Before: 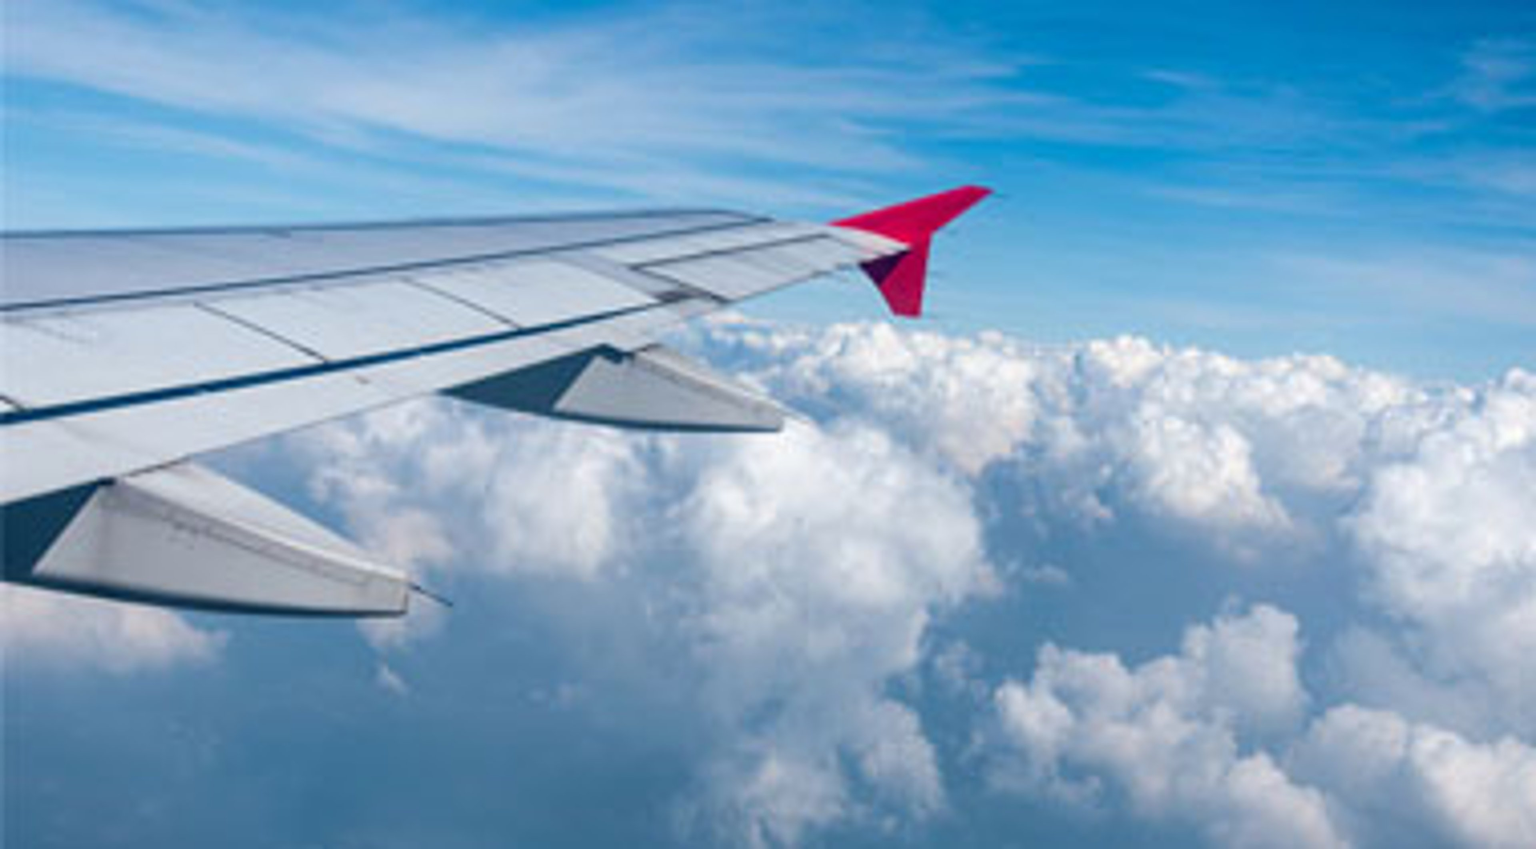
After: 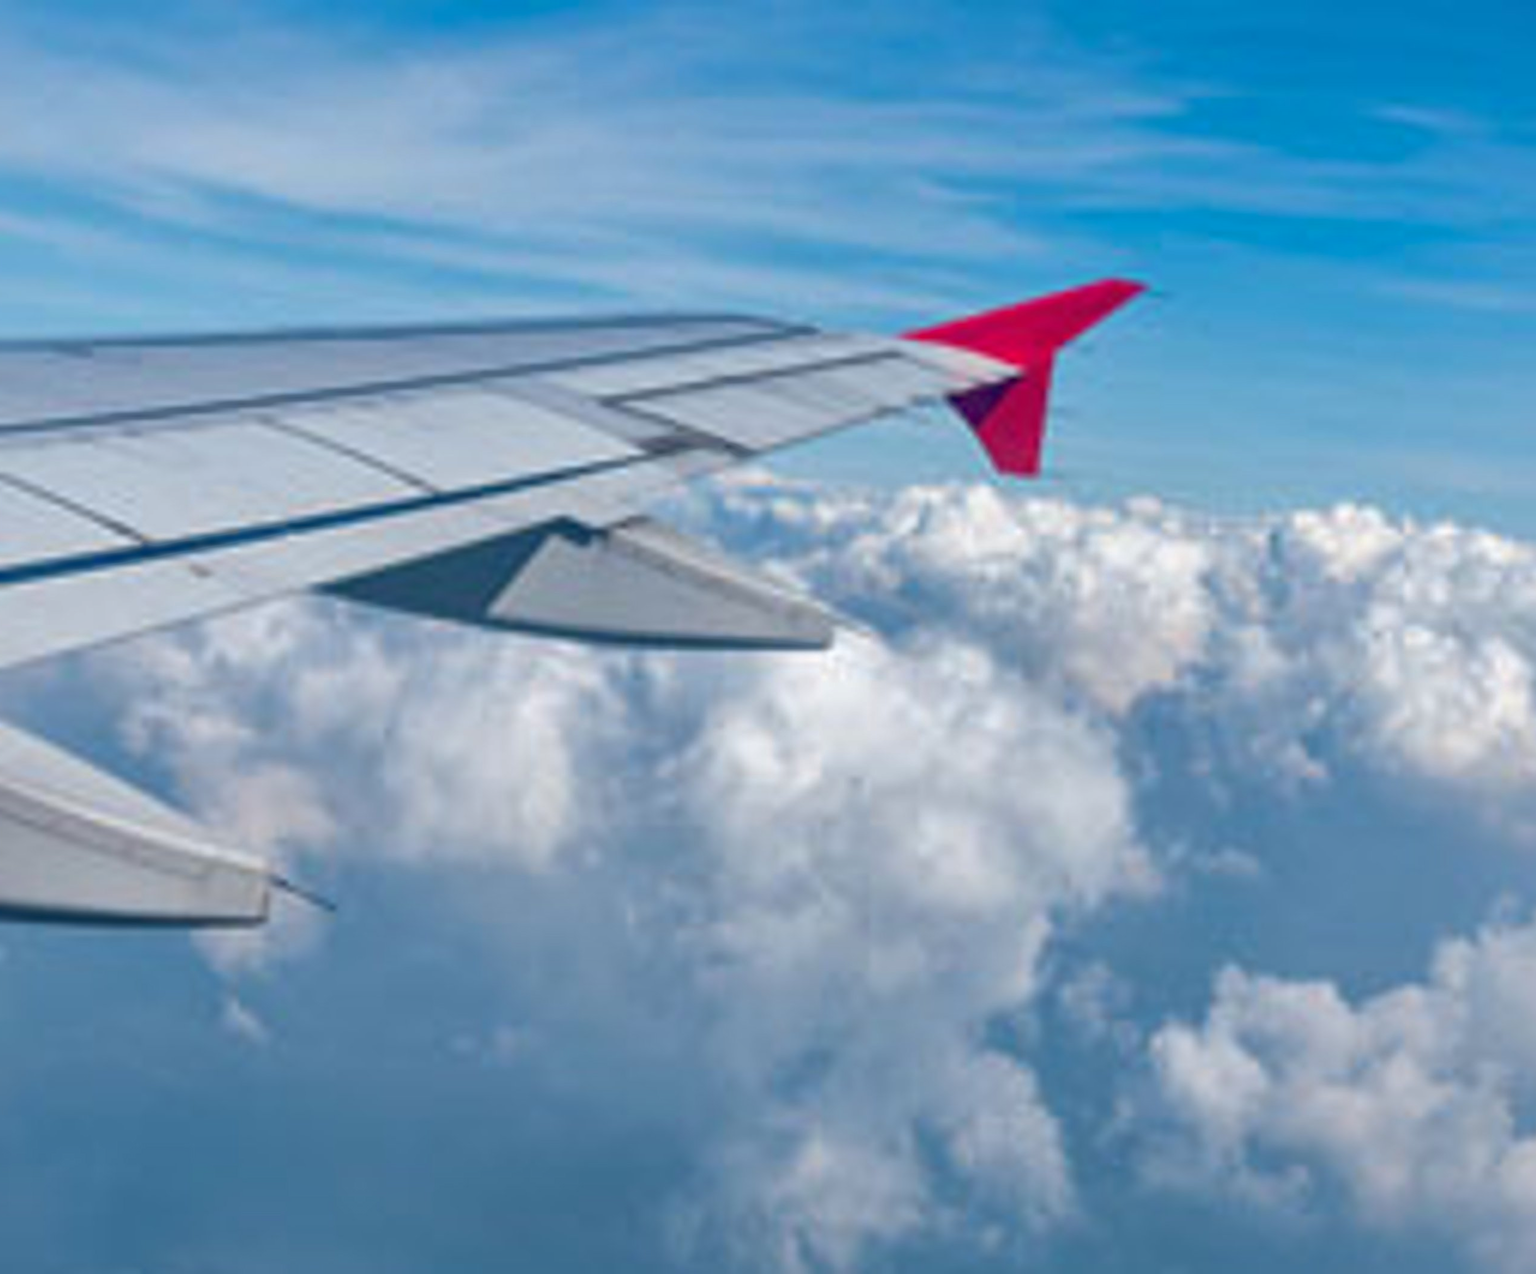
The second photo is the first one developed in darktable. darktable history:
crop and rotate: left 14.93%, right 18.473%
shadows and highlights: on, module defaults
